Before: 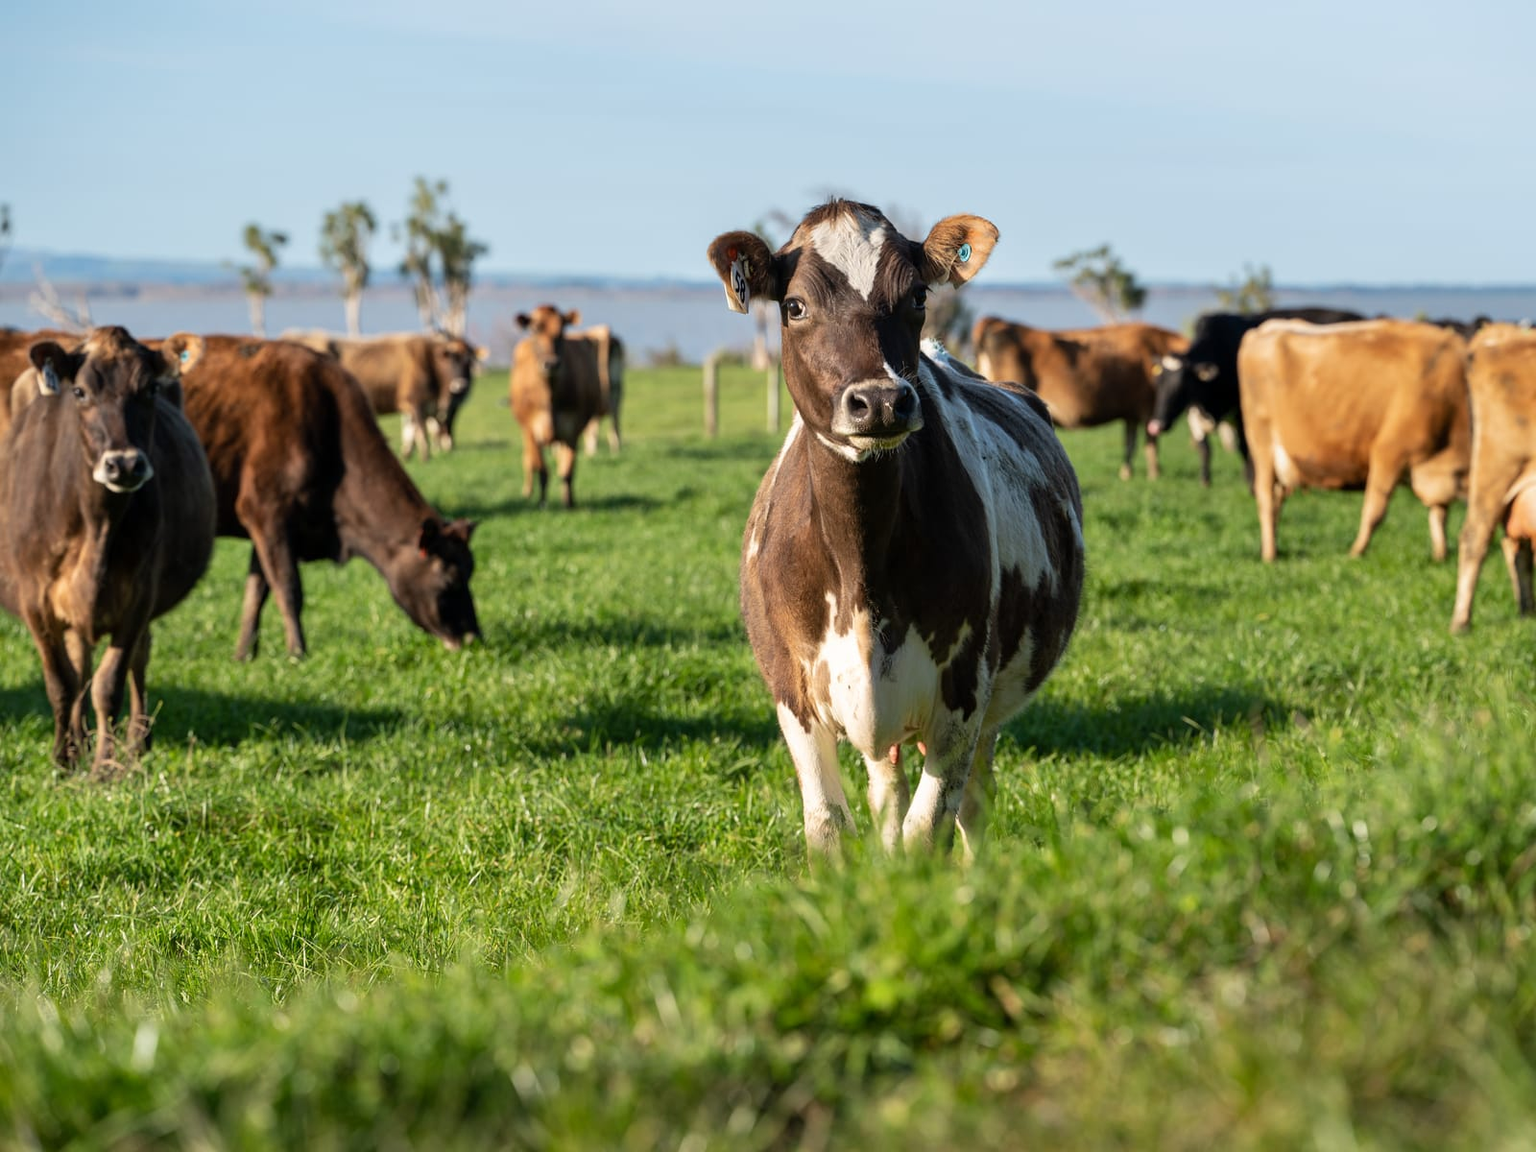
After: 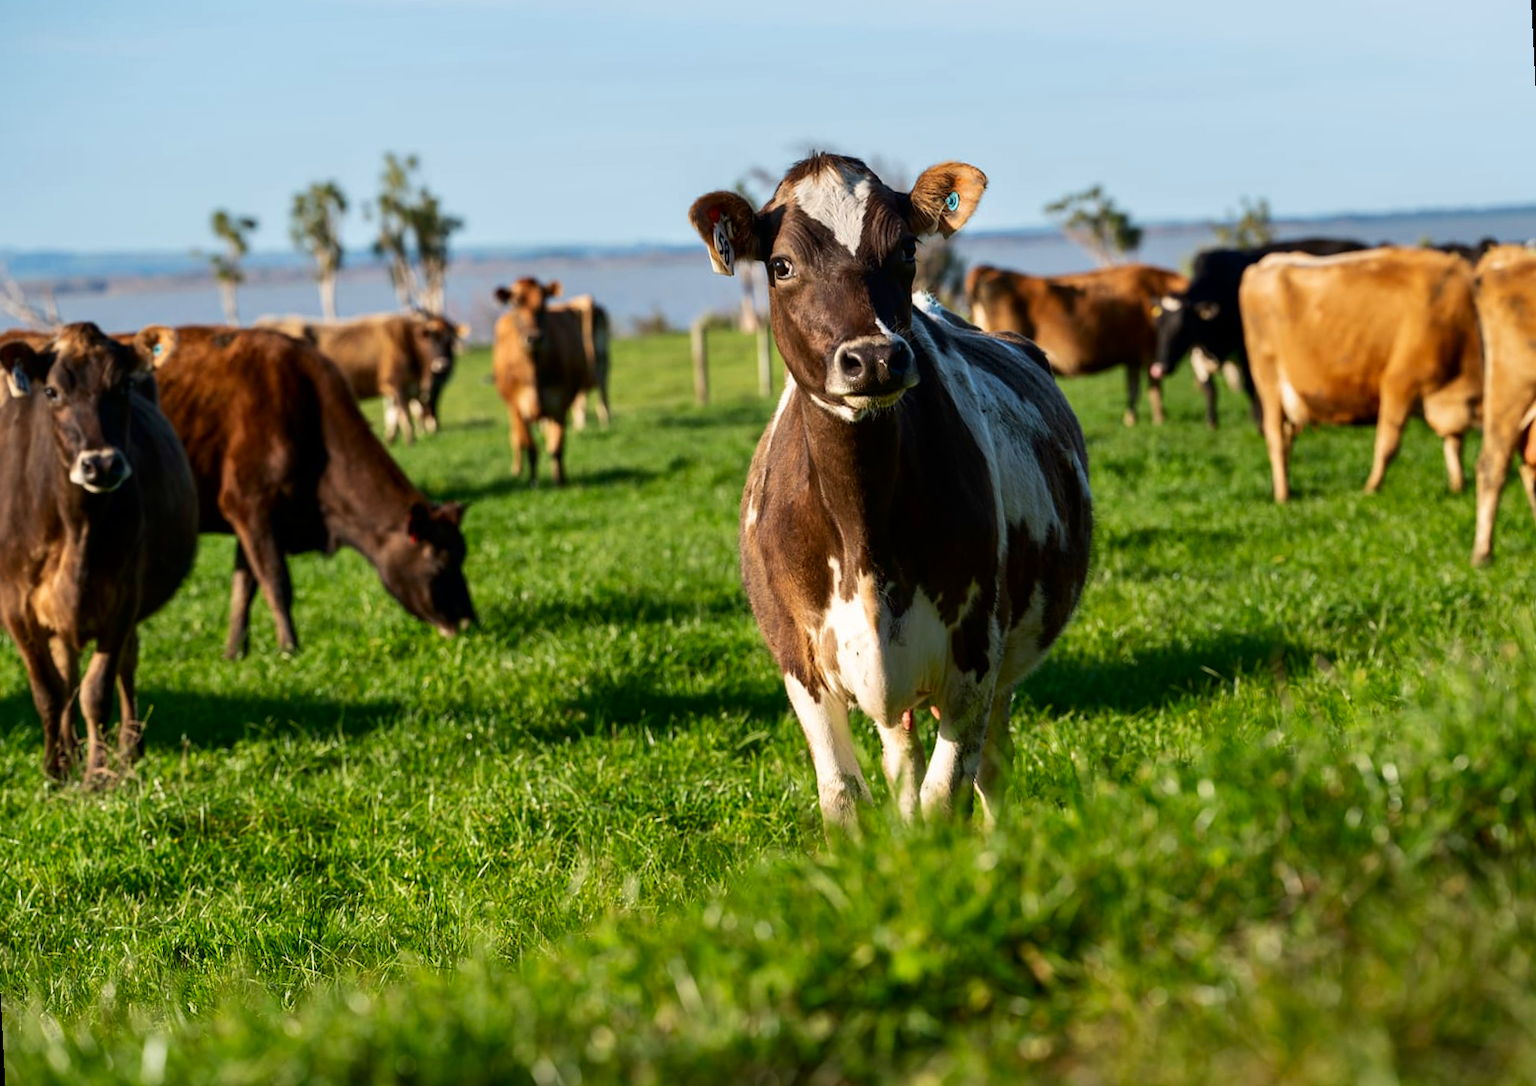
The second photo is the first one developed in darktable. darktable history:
exposure: compensate highlight preservation false
rotate and perspective: rotation -3°, crop left 0.031, crop right 0.968, crop top 0.07, crop bottom 0.93
contrast brightness saturation: contrast 0.12, brightness -0.12, saturation 0.2
